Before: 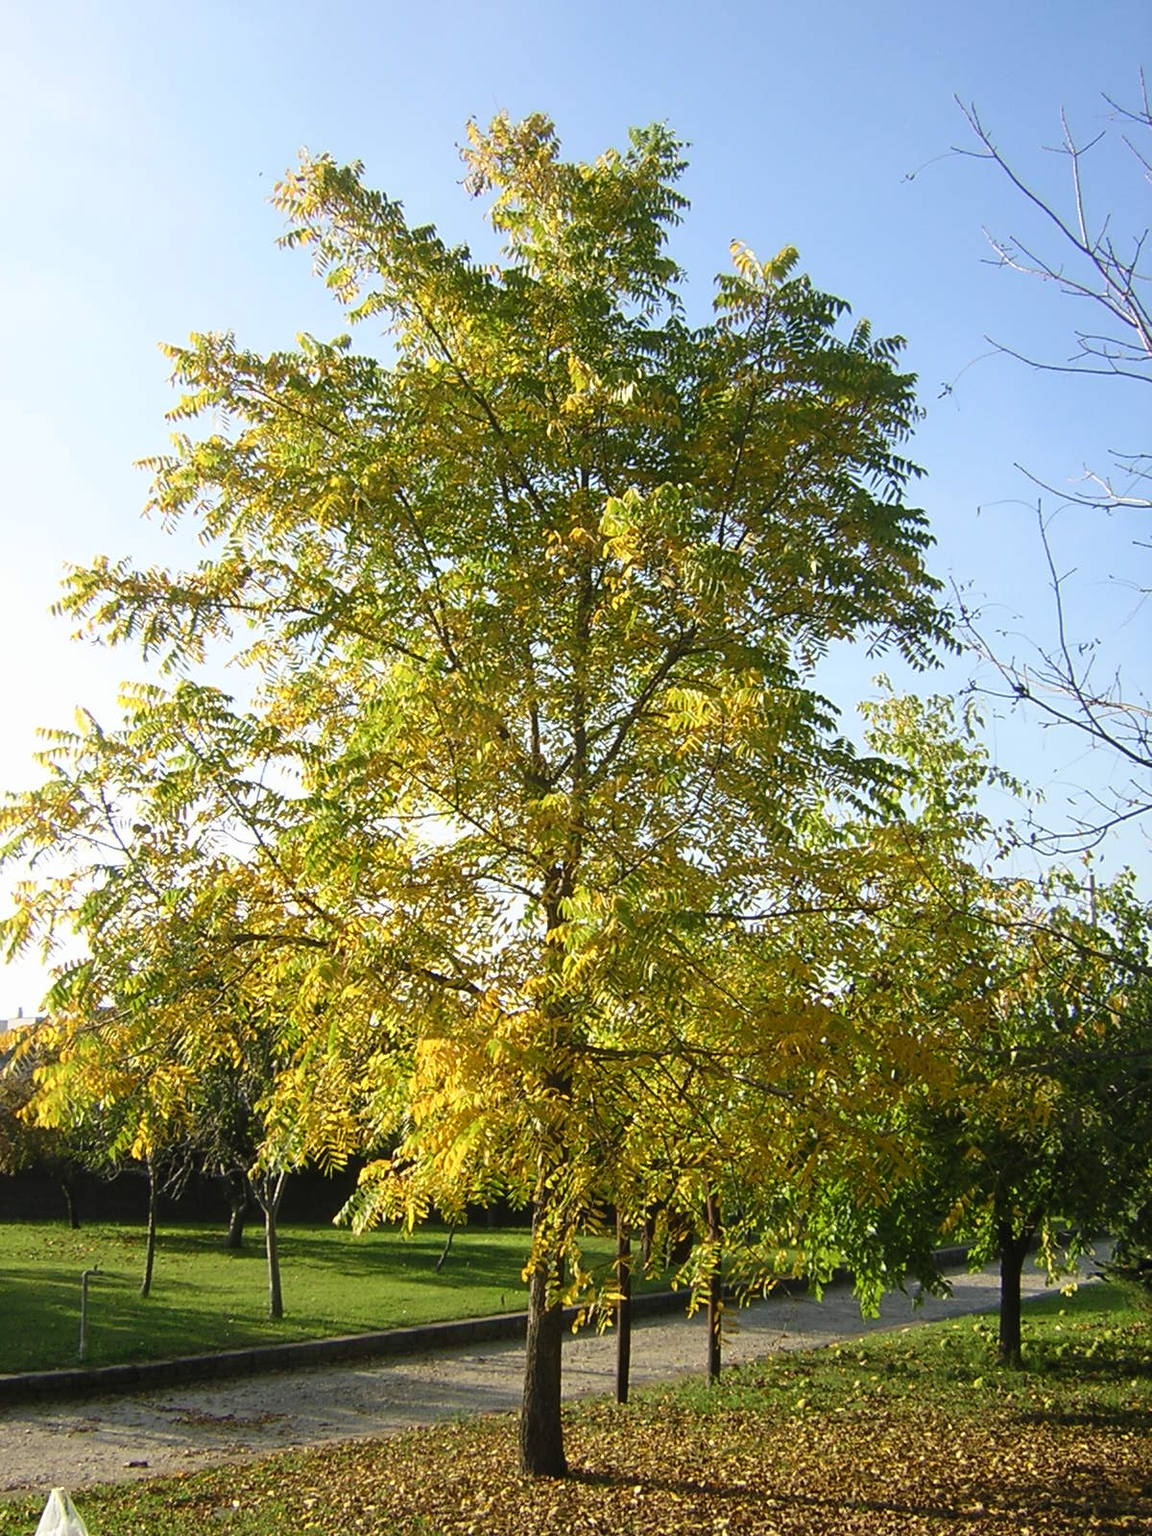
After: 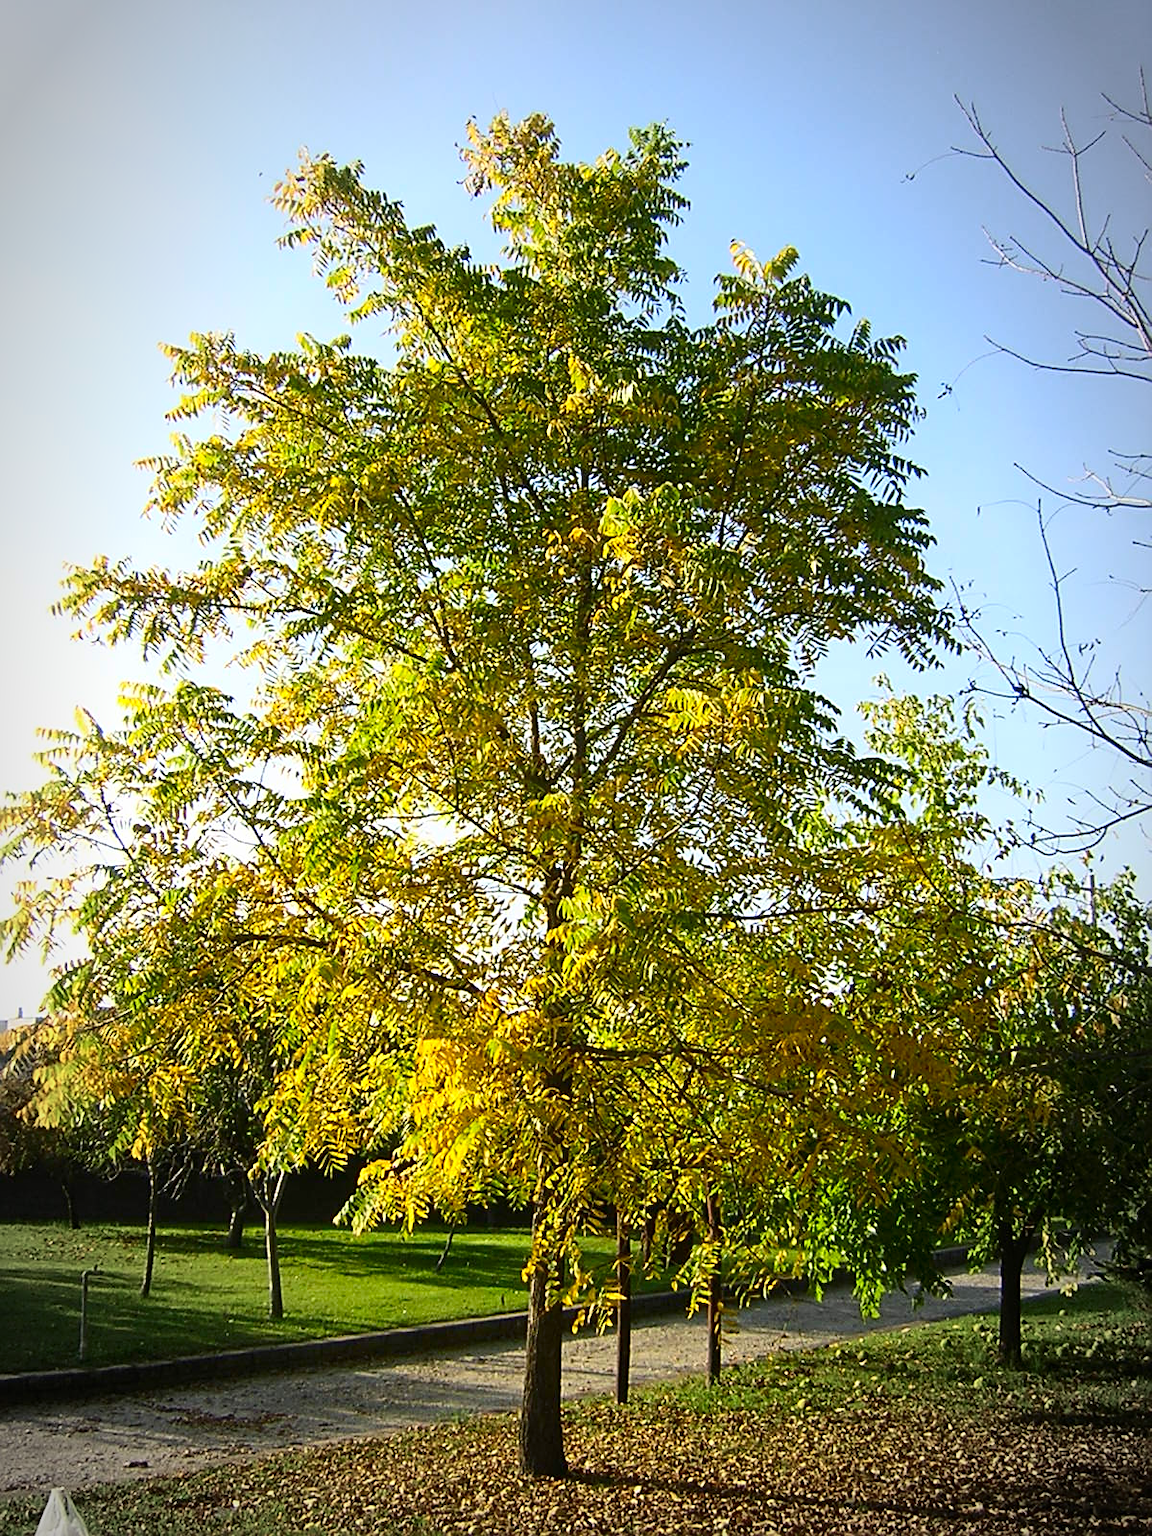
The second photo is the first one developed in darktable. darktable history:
contrast brightness saturation: contrast 0.18, saturation 0.3
vignetting: automatic ratio true
sharpen: on, module defaults
